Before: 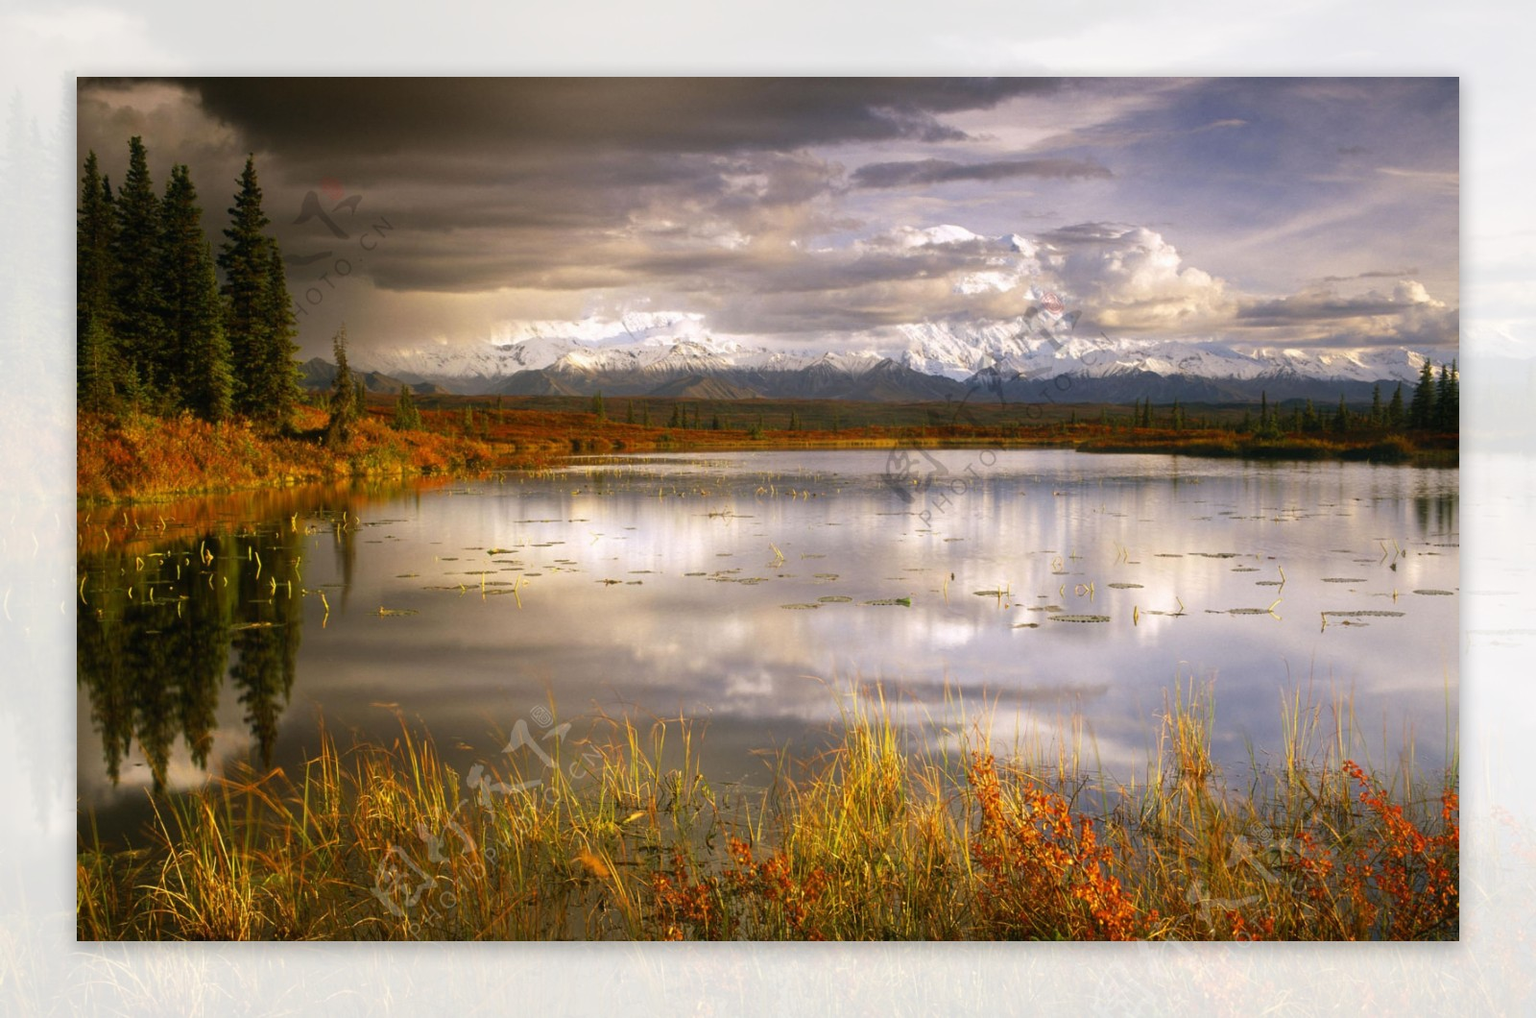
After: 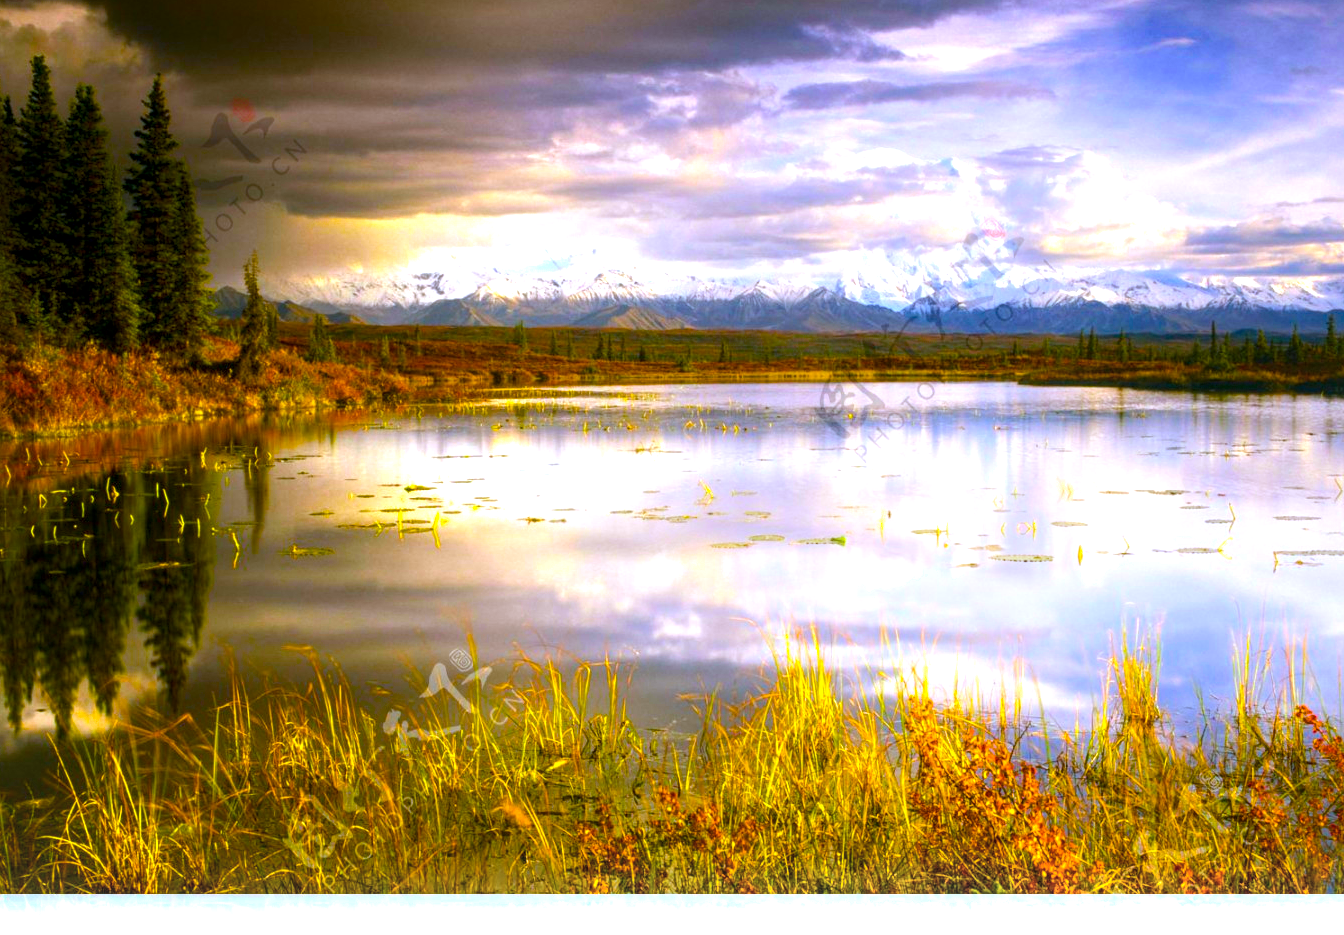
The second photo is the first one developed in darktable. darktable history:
tone equalizer: on, module defaults
white balance: red 0.931, blue 1.11
crop: left 6.446%, top 8.188%, right 9.538%, bottom 3.548%
shadows and highlights: shadows -40.15, highlights 62.88, soften with gaussian
color balance rgb: linear chroma grading › global chroma 20%, perceptual saturation grading › global saturation 65%, perceptual saturation grading › highlights 50%, perceptual saturation grading › shadows 30%, perceptual brilliance grading › global brilliance 12%, perceptual brilliance grading › highlights 15%, global vibrance 20%
local contrast: detail 130%
